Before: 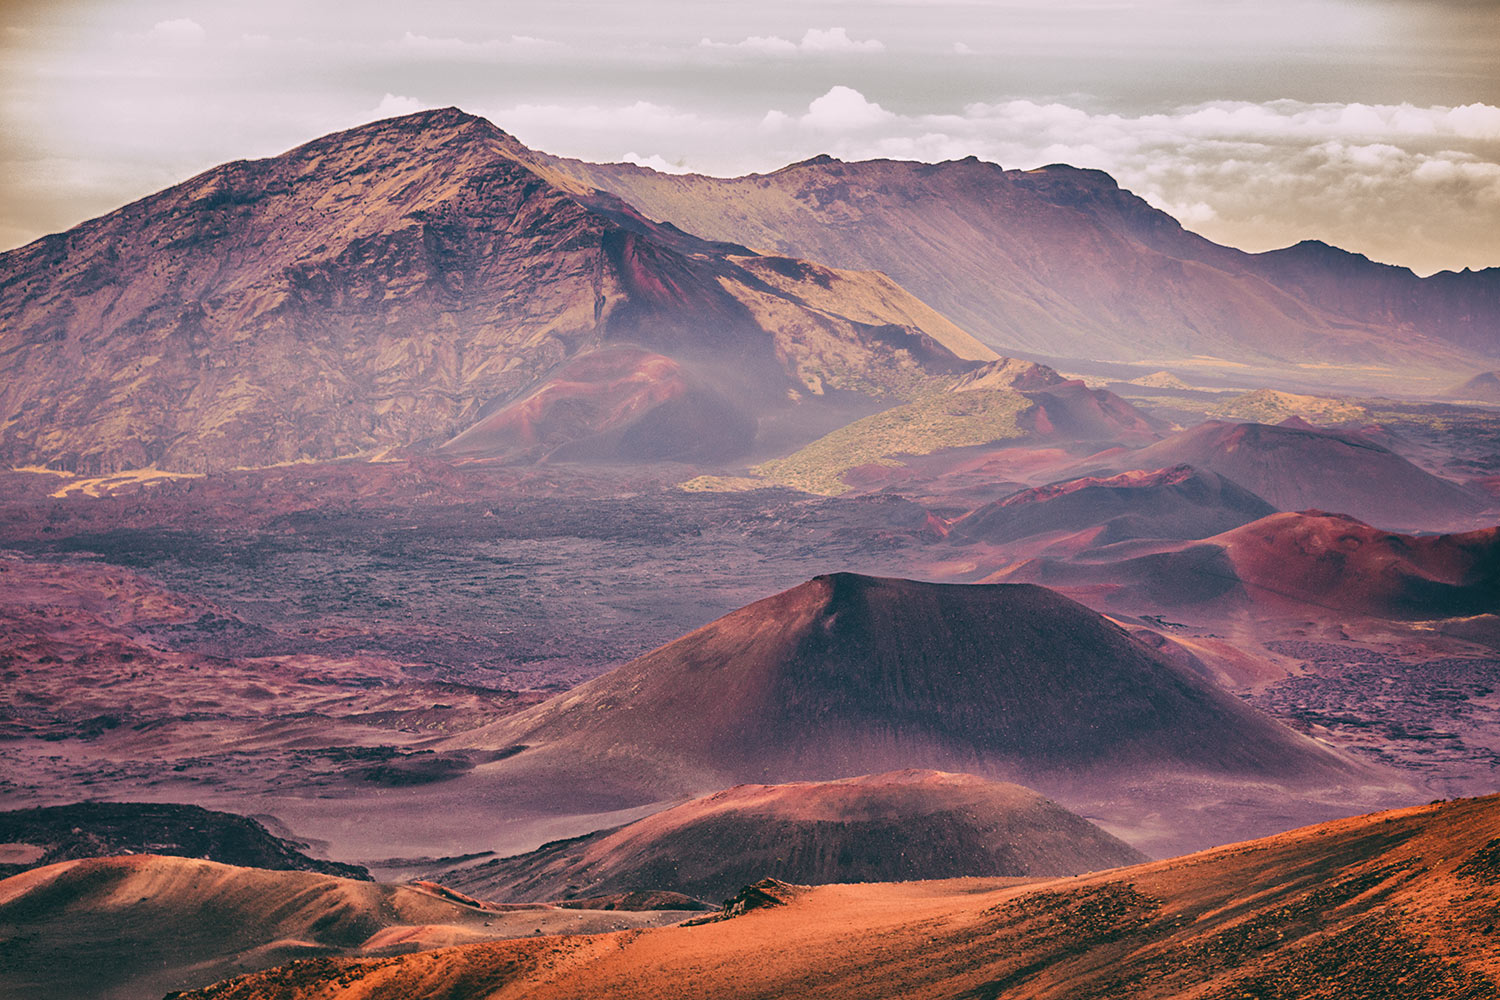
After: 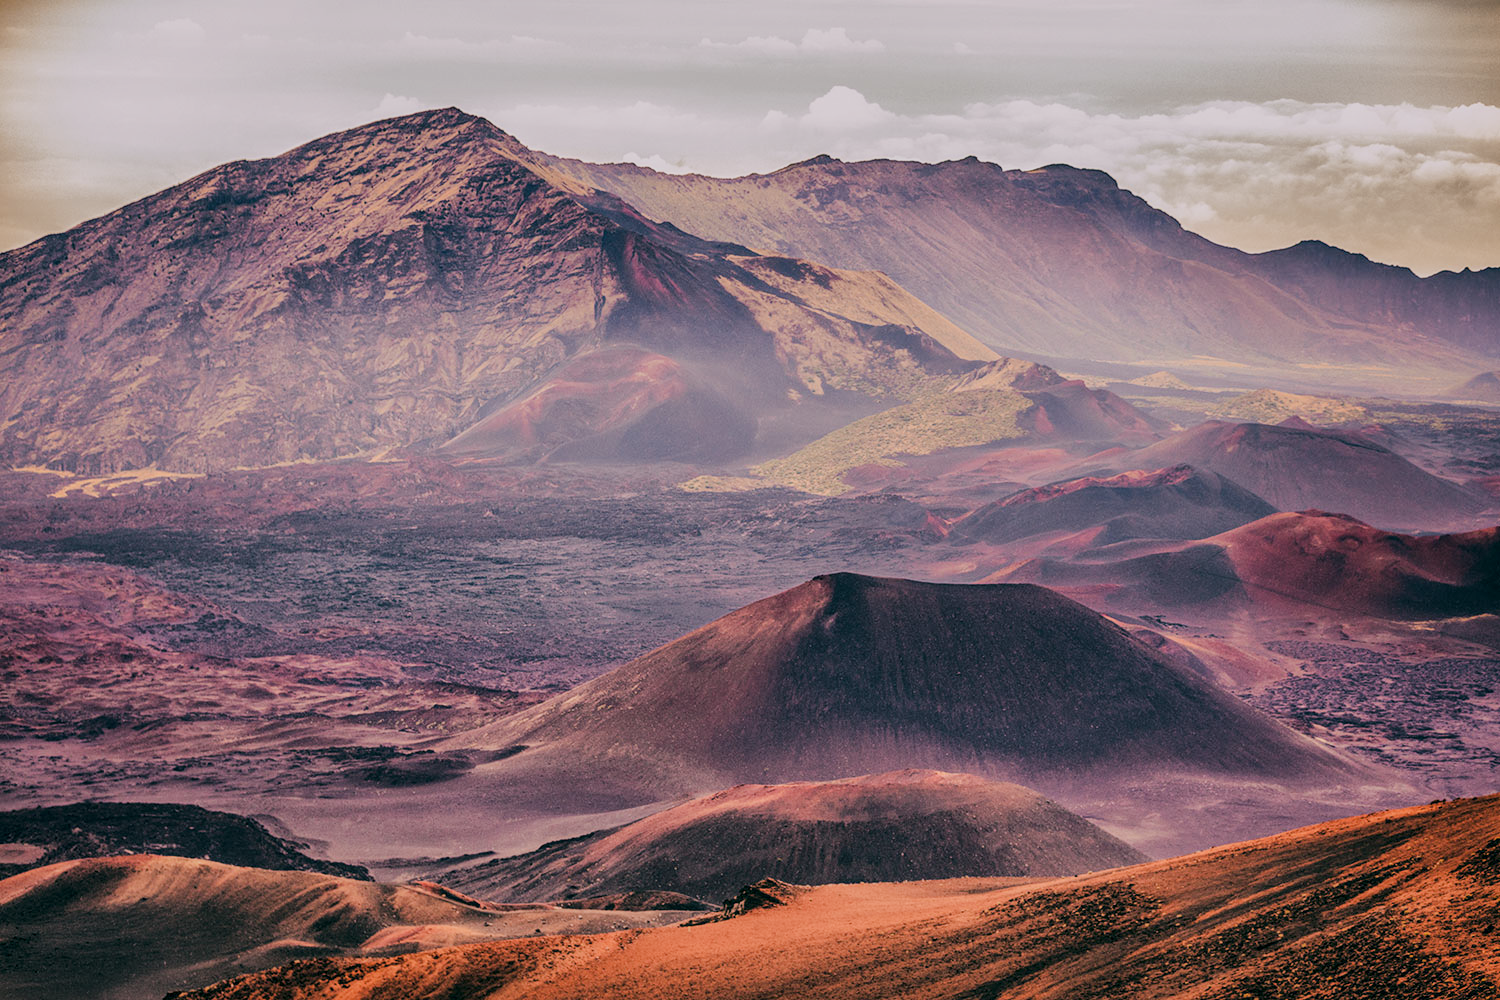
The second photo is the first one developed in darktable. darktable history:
local contrast: on, module defaults
filmic rgb: black relative exposure -7.65 EV, white relative exposure 4.56 EV, hardness 3.61, contrast 1.055, contrast in shadows safe
